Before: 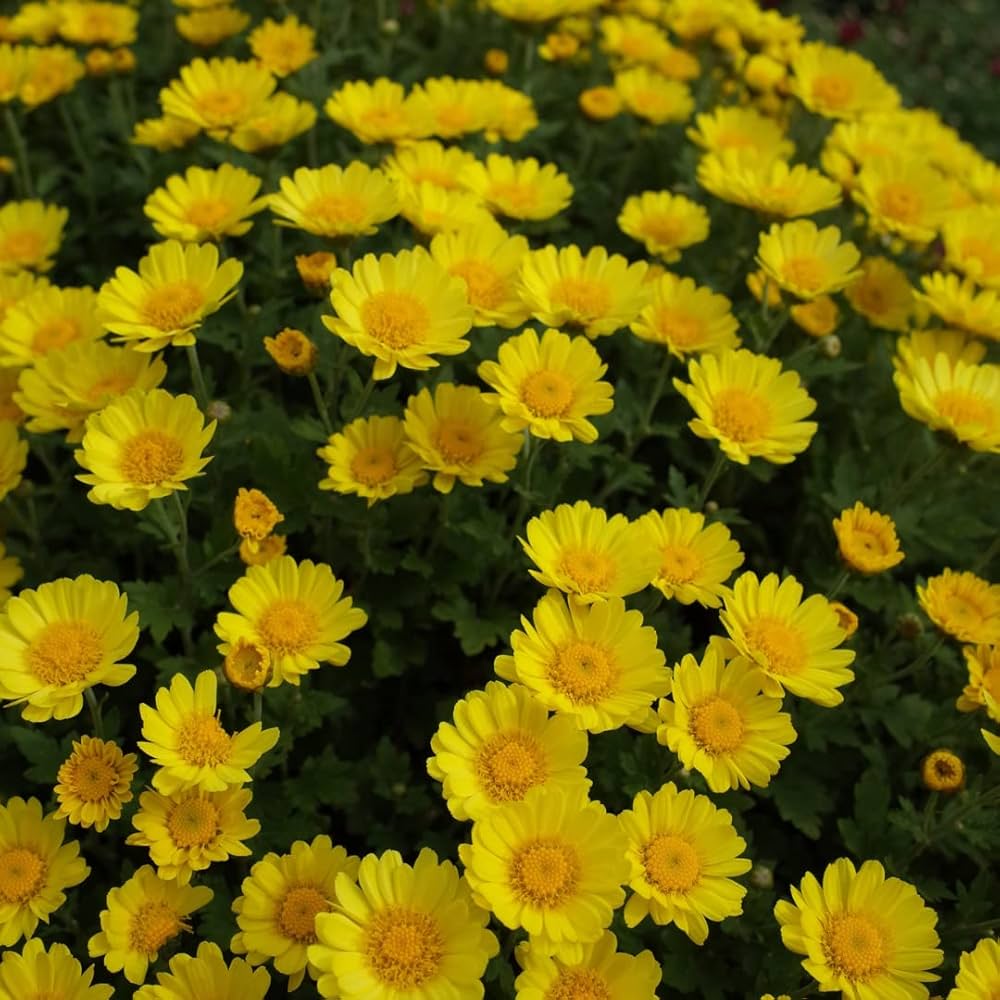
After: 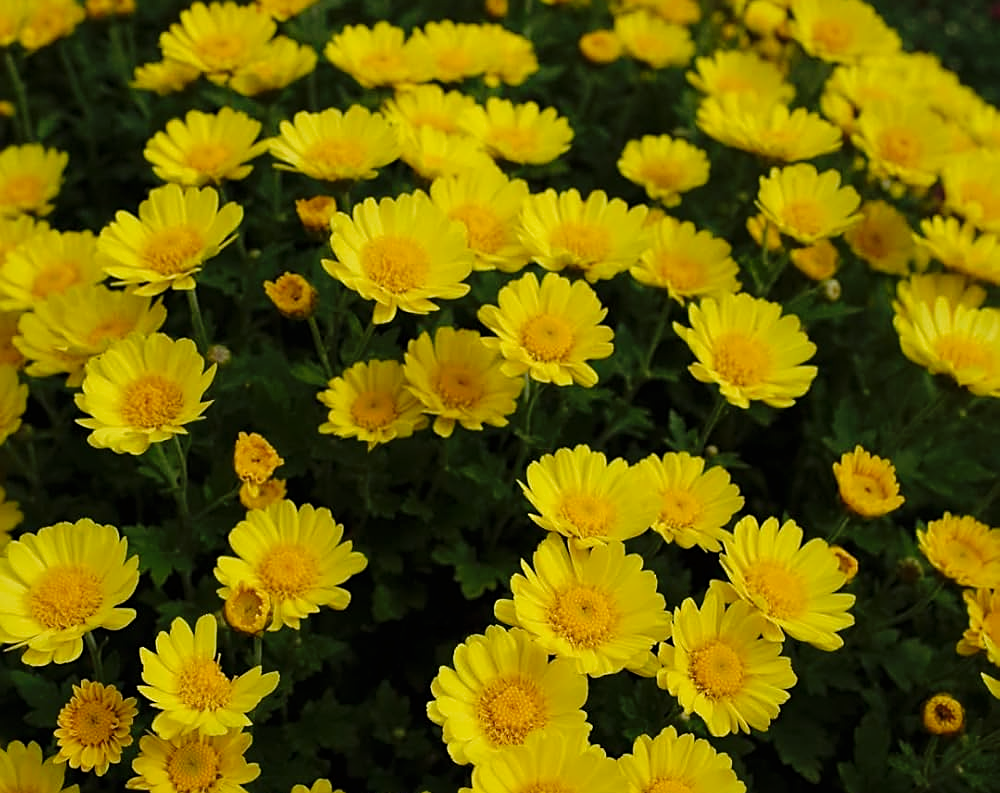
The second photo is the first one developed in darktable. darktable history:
tone equalizer: -8 EV -0.59 EV
crop and rotate: top 5.666%, bottom 14.96%
tone curve: curves: ch0 [(0, 0) (0.003, 0.005) (0.011, 0.006) (0.025, 0.013) (0.044, 0.027) (0.069, 0.042) (0.1, 0.06) (0.136, 0.085) (0.177, 0.118) (0.224, 0.171) (0.277, 0.239) (0.335, 0.314) (0.399, 0.394) (0.468, 0.473) (0.543, 0.552) (0.623, 0.64) (0.709, 0.718) (0.801, 0.801) (0.898, 0.882) (1, 1)], preserve colors none
sharpen: on, module defaults
